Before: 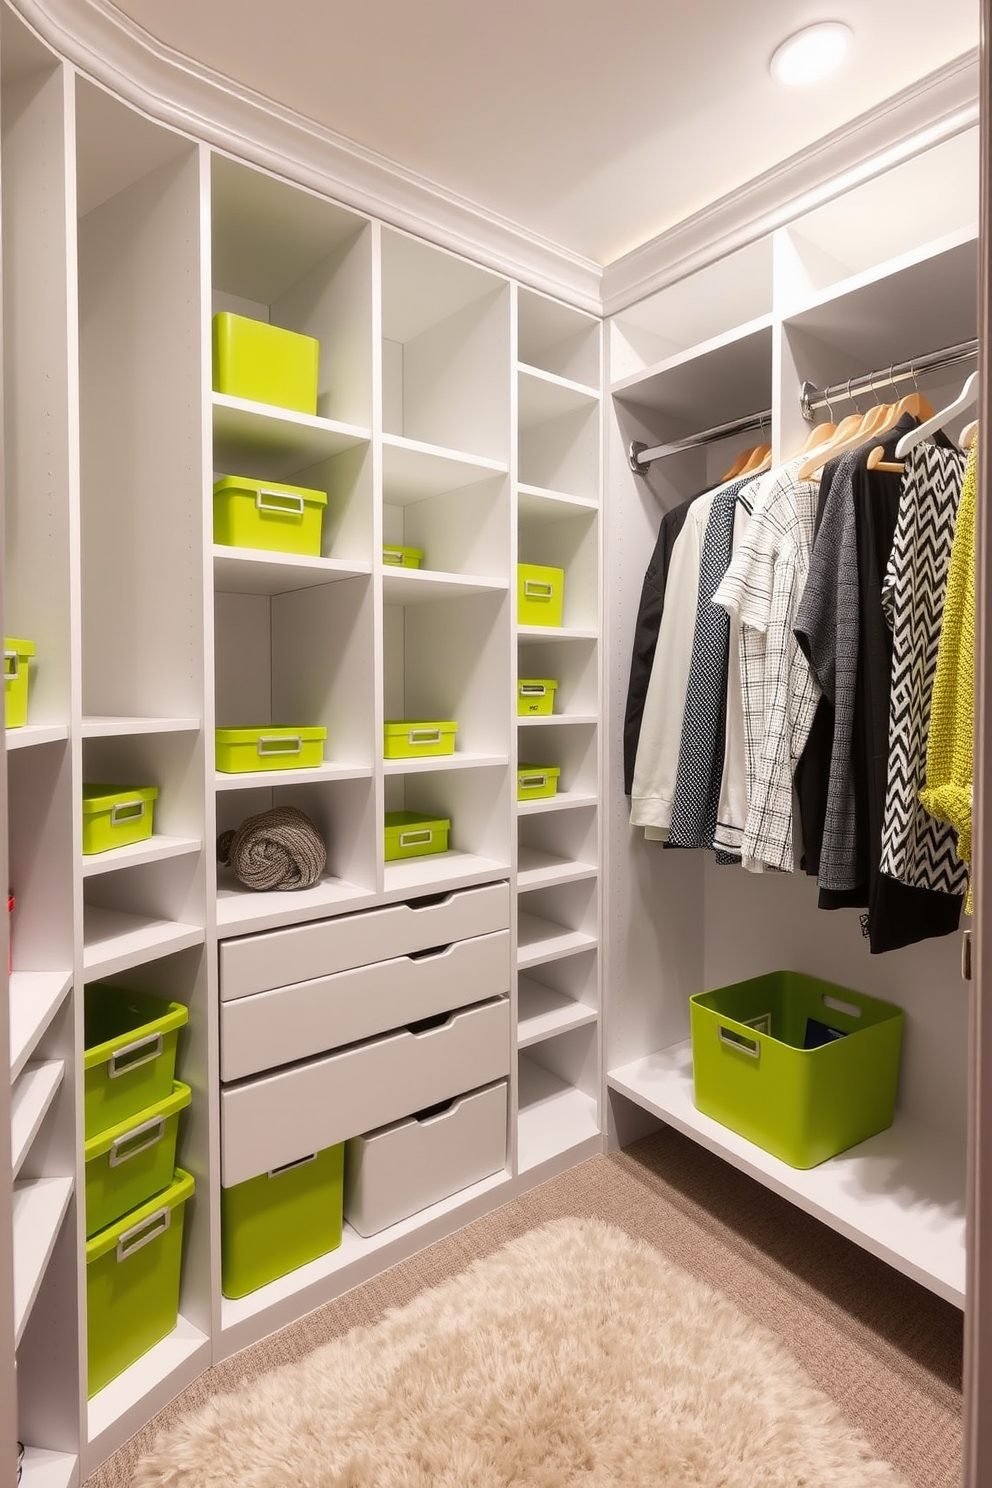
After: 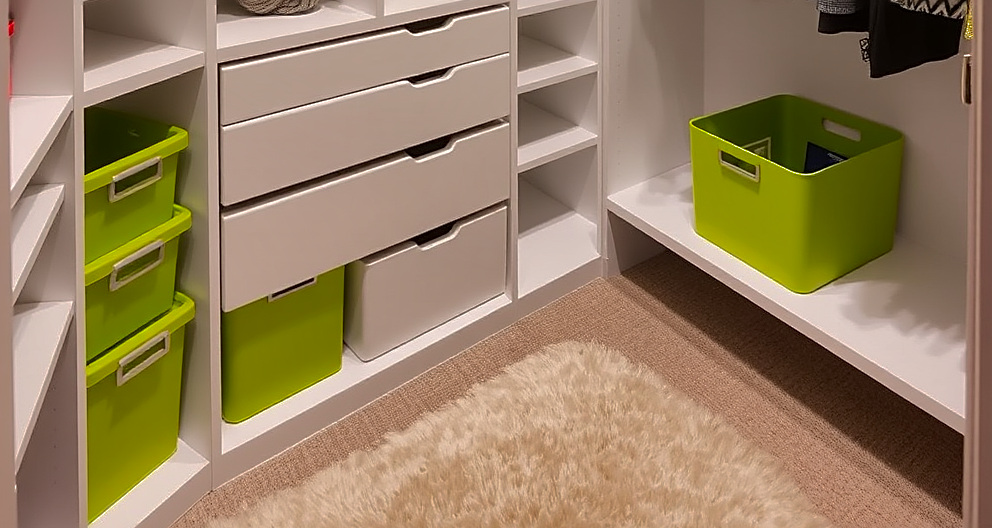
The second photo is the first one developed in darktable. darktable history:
sharpen: amount 0.559
shadows and highlights: shadows 25.24, highlights -69.98
contrast brightness saturation: contrast 0.08, saturation 0.205
crop and rotate: top 58.993%, bottom 5.507%
